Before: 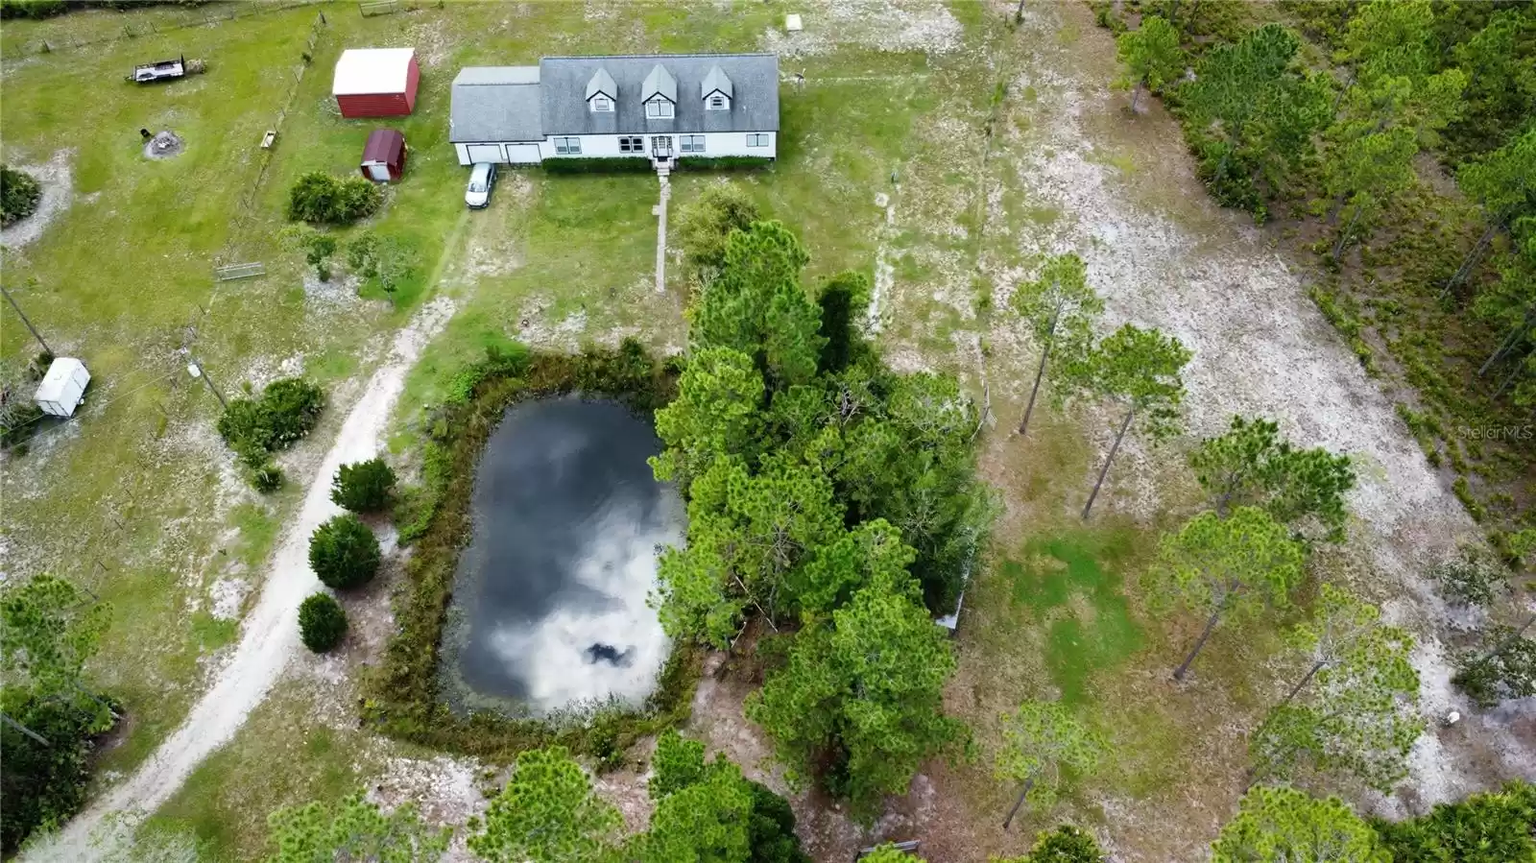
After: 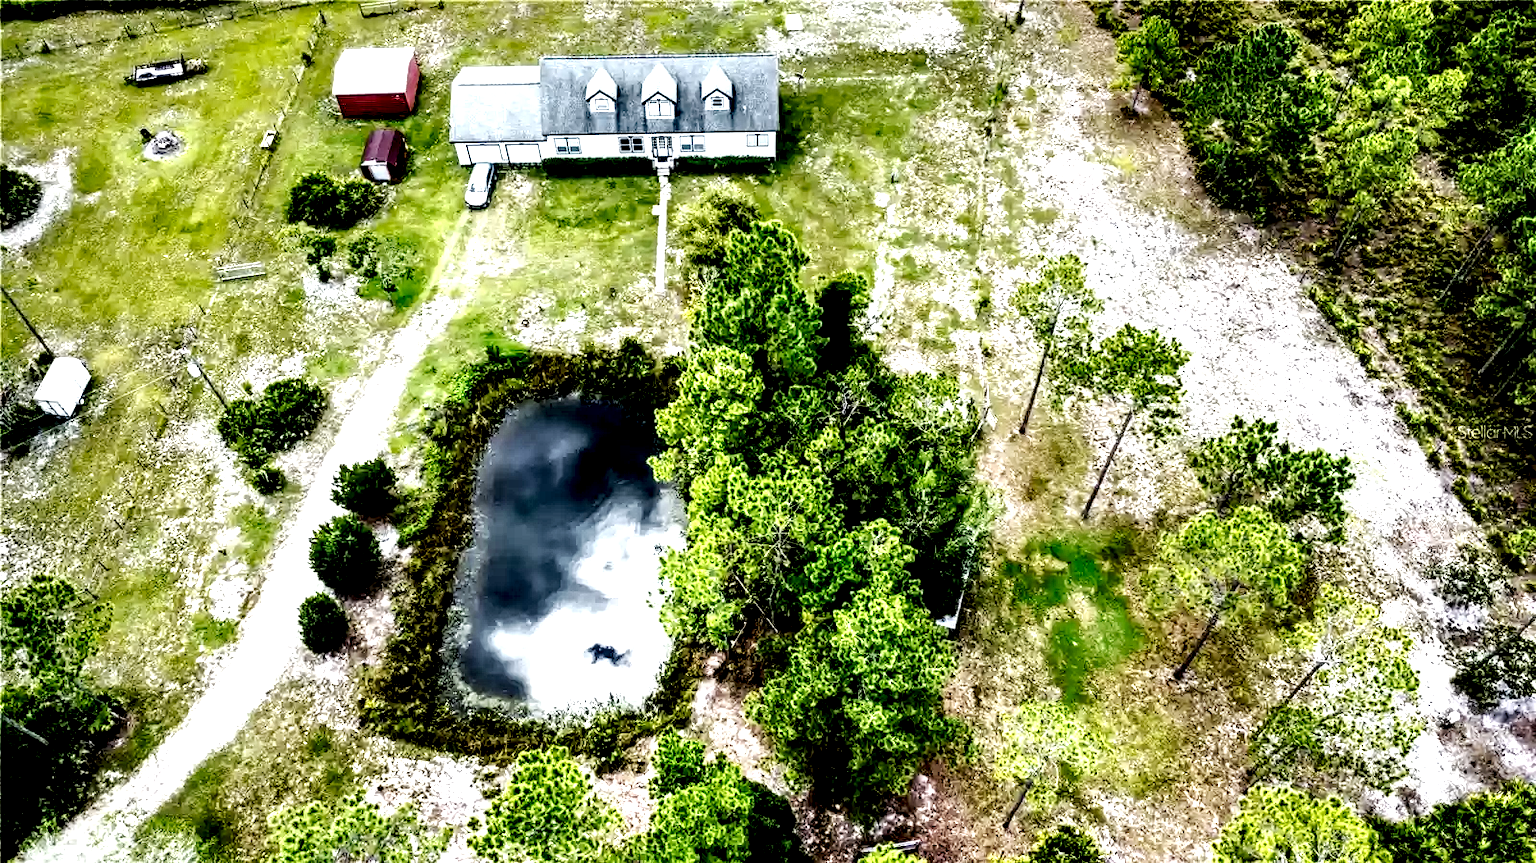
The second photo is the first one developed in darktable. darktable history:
local contrast: highlights 112%, shadows 45%, detail 291%
base curve: curves: ch0 [(0, 0) (0.032, 0.025) (0.121, 0.166) (0.206, 0.329) (0.605, 0.79) (1, 1)], preserve colors none
